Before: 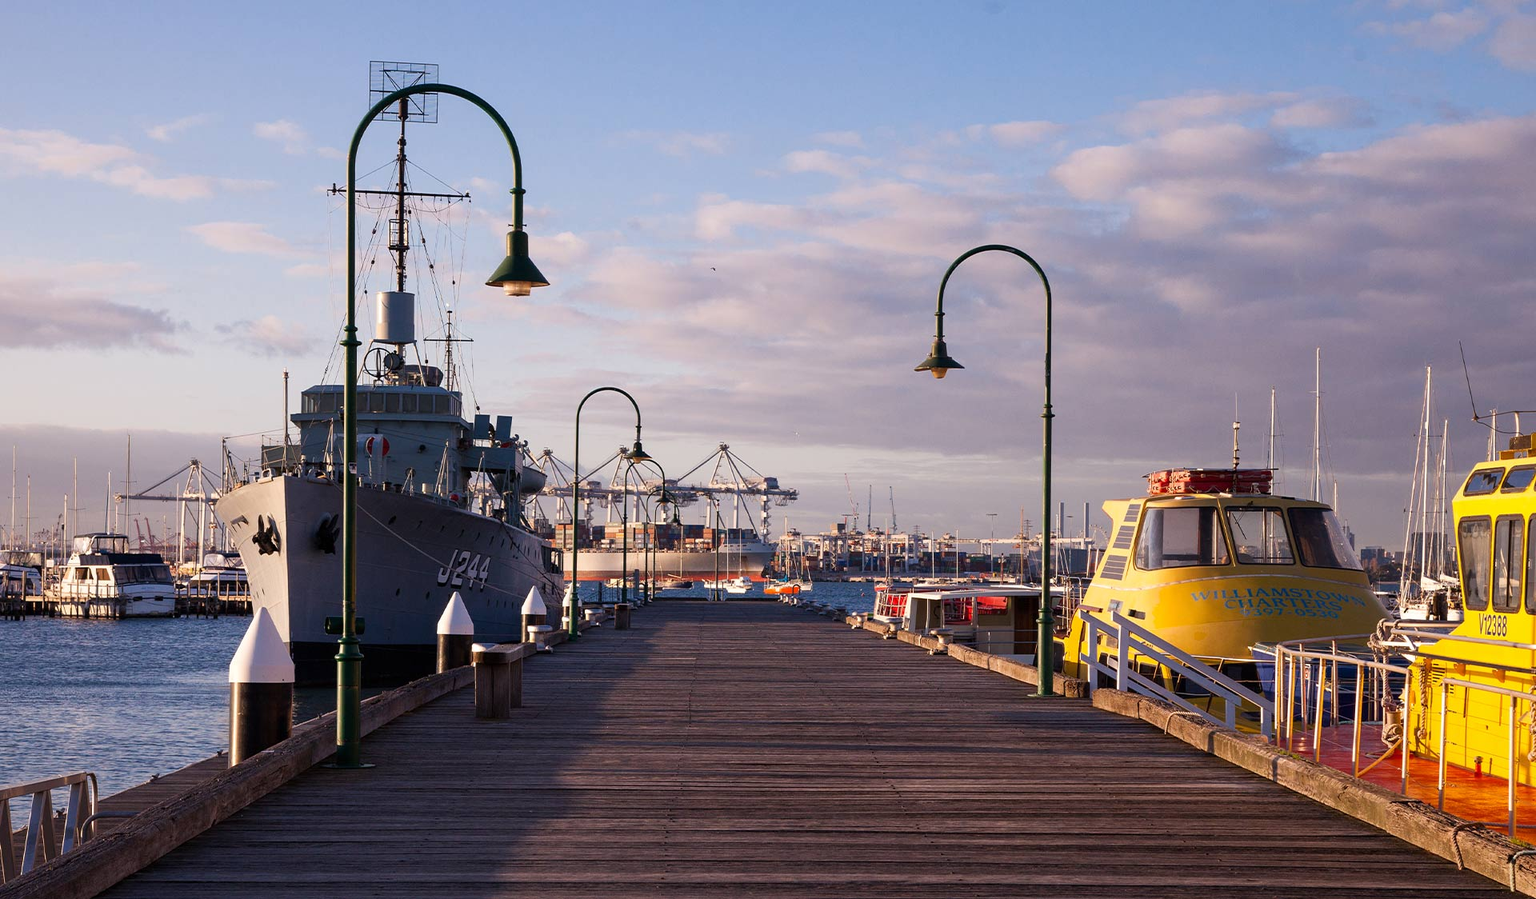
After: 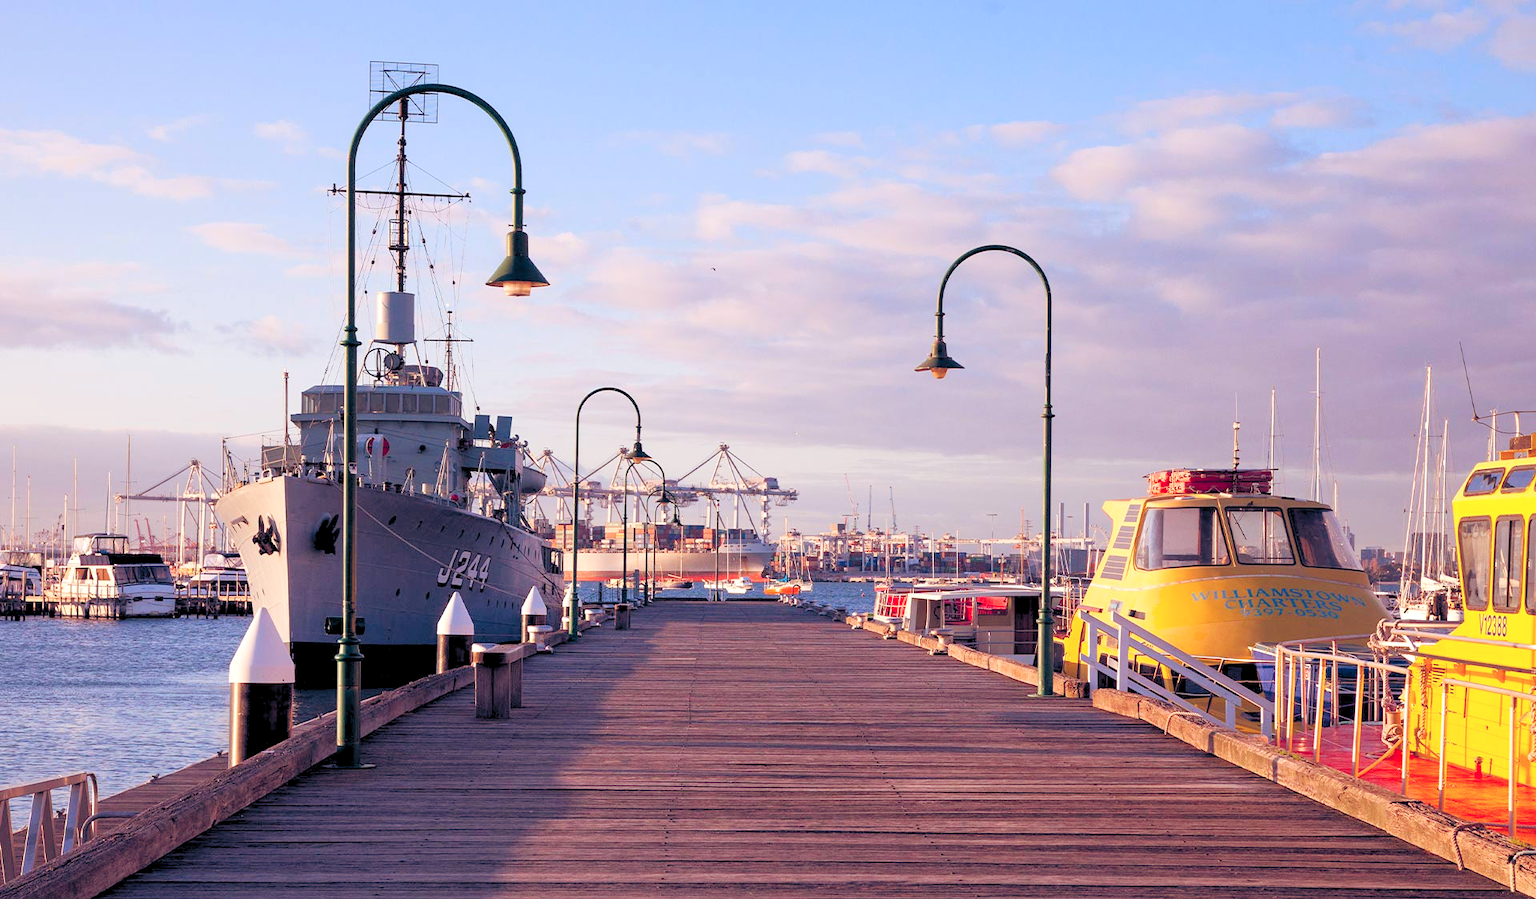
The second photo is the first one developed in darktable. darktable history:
levels: levels [0.072, 0.414, 0.976]
color balance rgb: shadows lift › chroma 9.92%, shadows lift › hue 45.12°, power › luminance 3.26%, power › hue 231.93°, global offset › luminance 0.4%, global offset › chroma 0.21%, global offset › hue 255.02°
